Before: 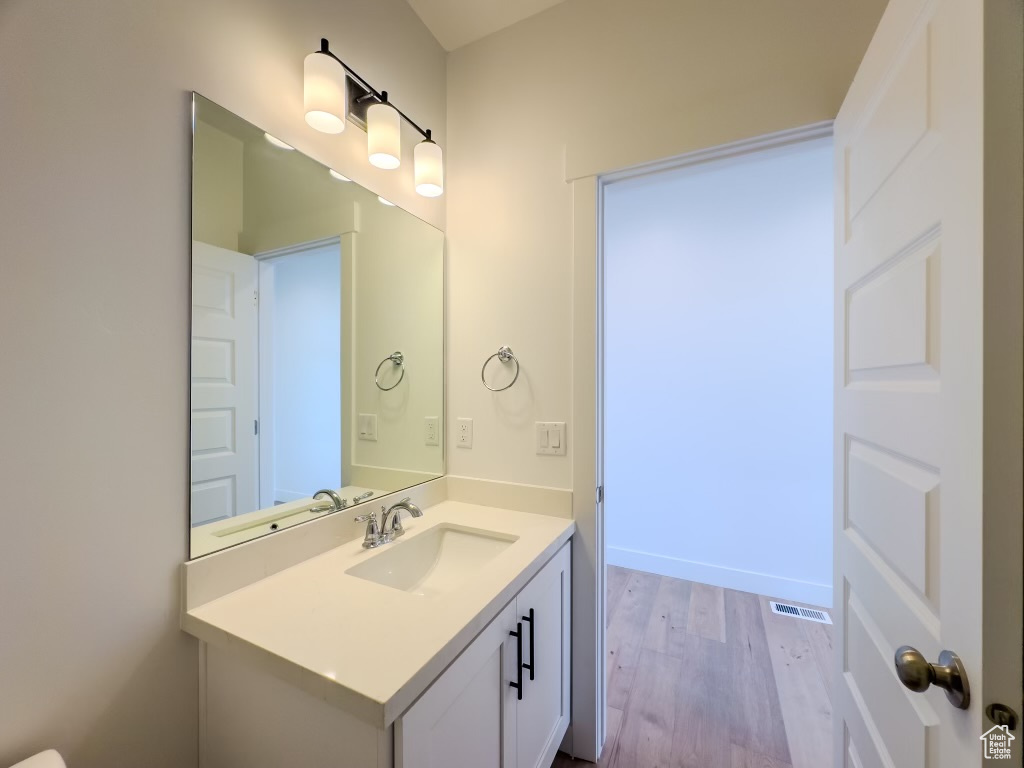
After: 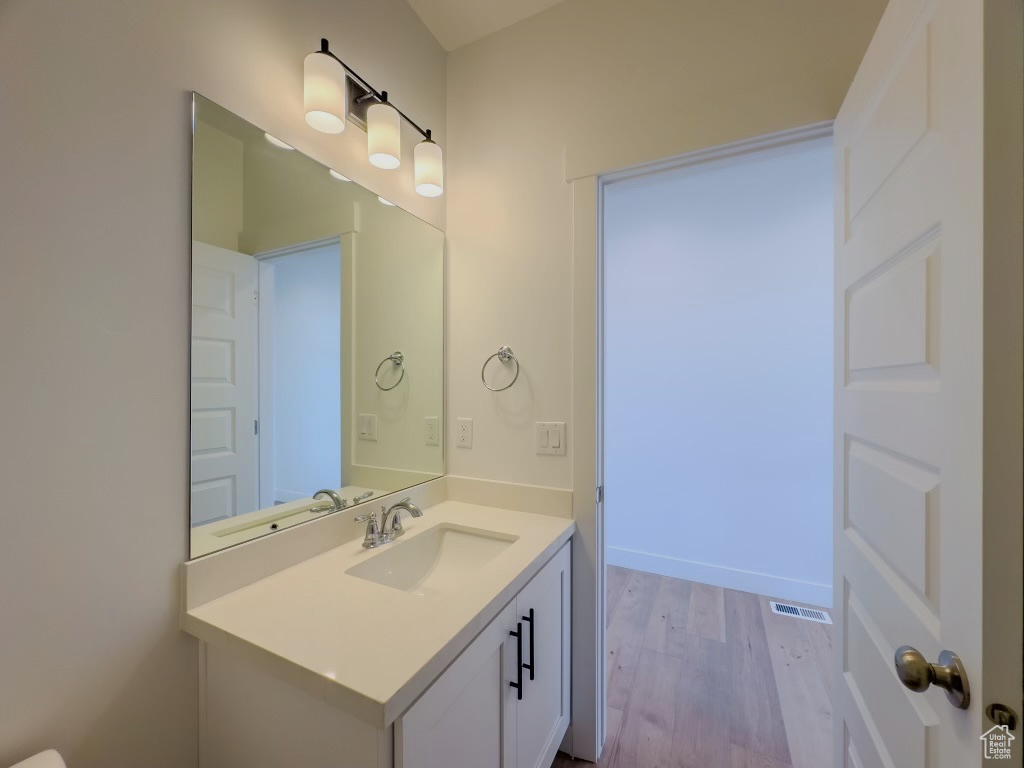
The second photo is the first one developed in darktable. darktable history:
tone equalizer: -8 EV 0.26 EV, -7 EV 0.411 EV, -6 EV 0.416 EV, -5 EV 0.272 EV, -3 EV -0.284 EV, -2 EV -0.412 EV, -1 EV -0.422 EV, +0 EV -0.242 EV, edges refinement/feathering 500, mask exposure compensation -1.57 EV, preserve details no
